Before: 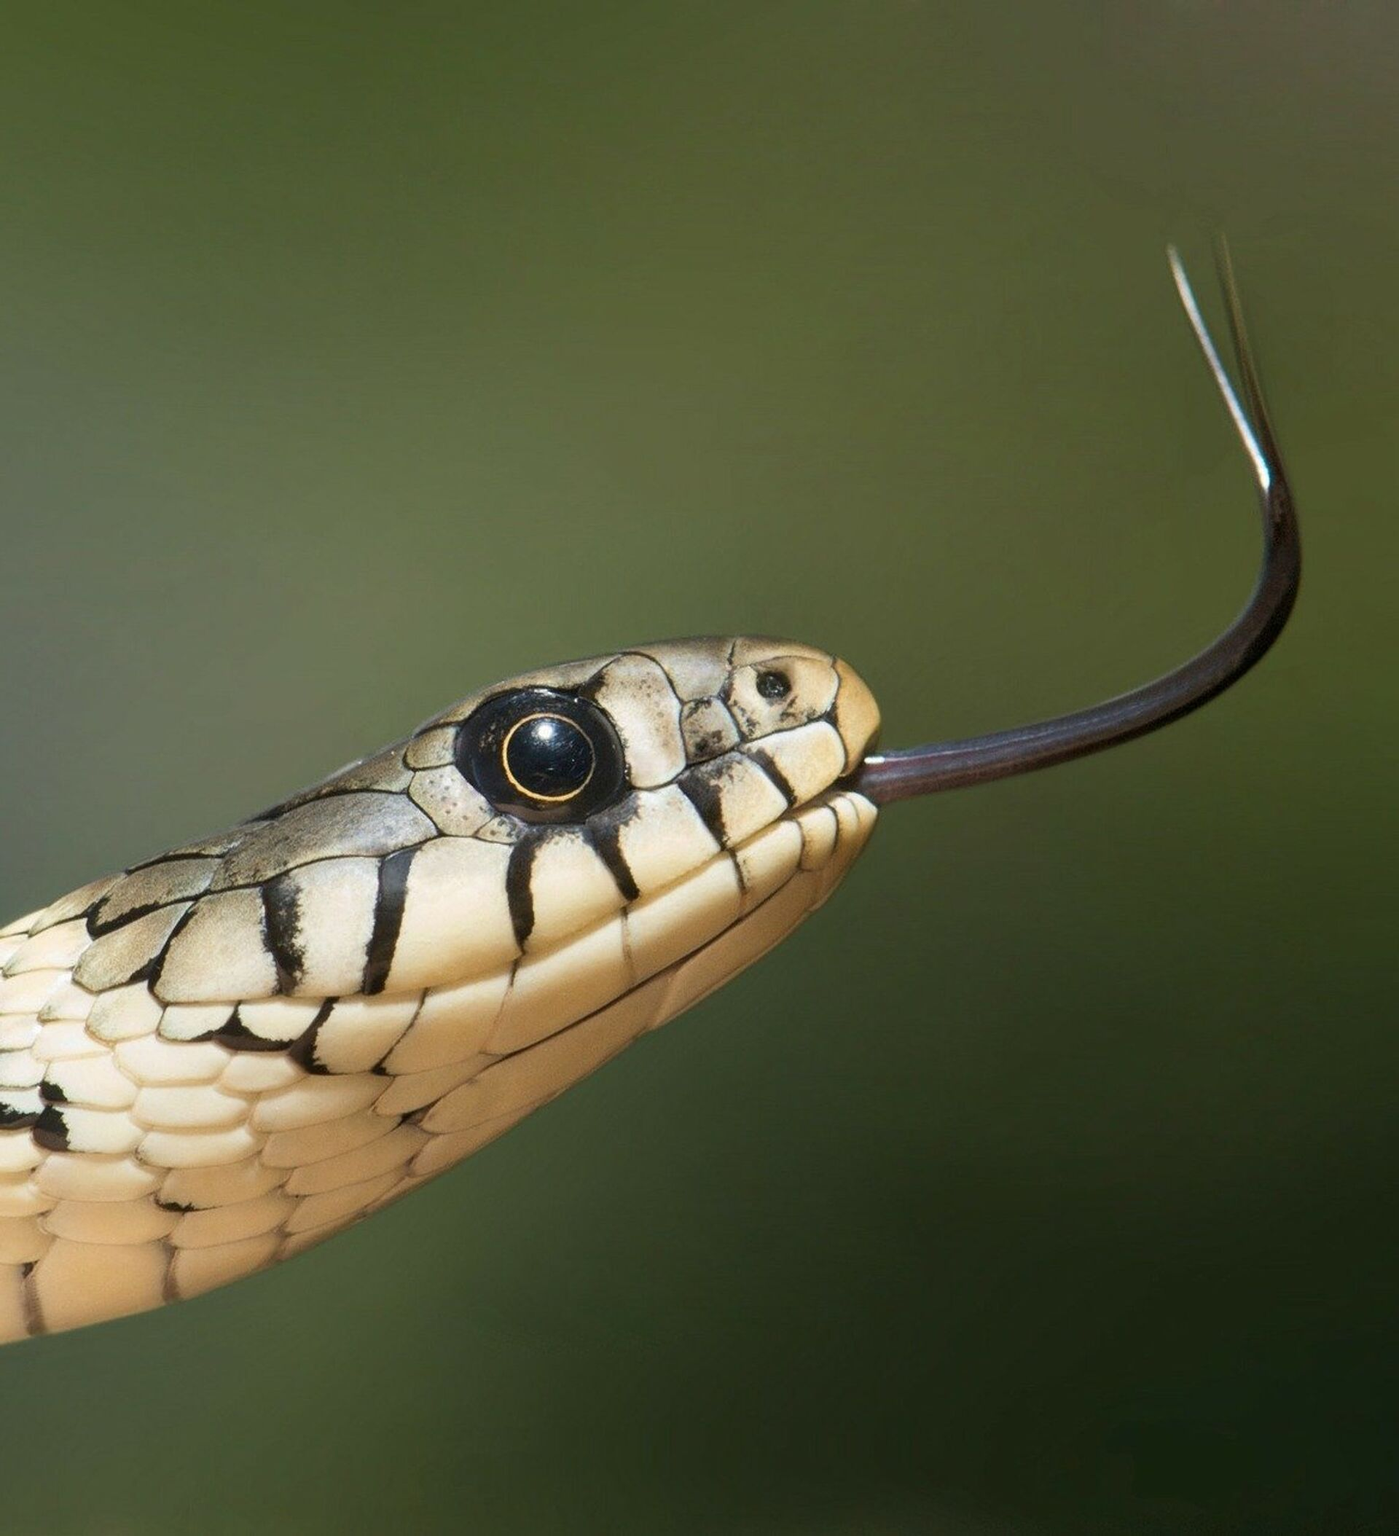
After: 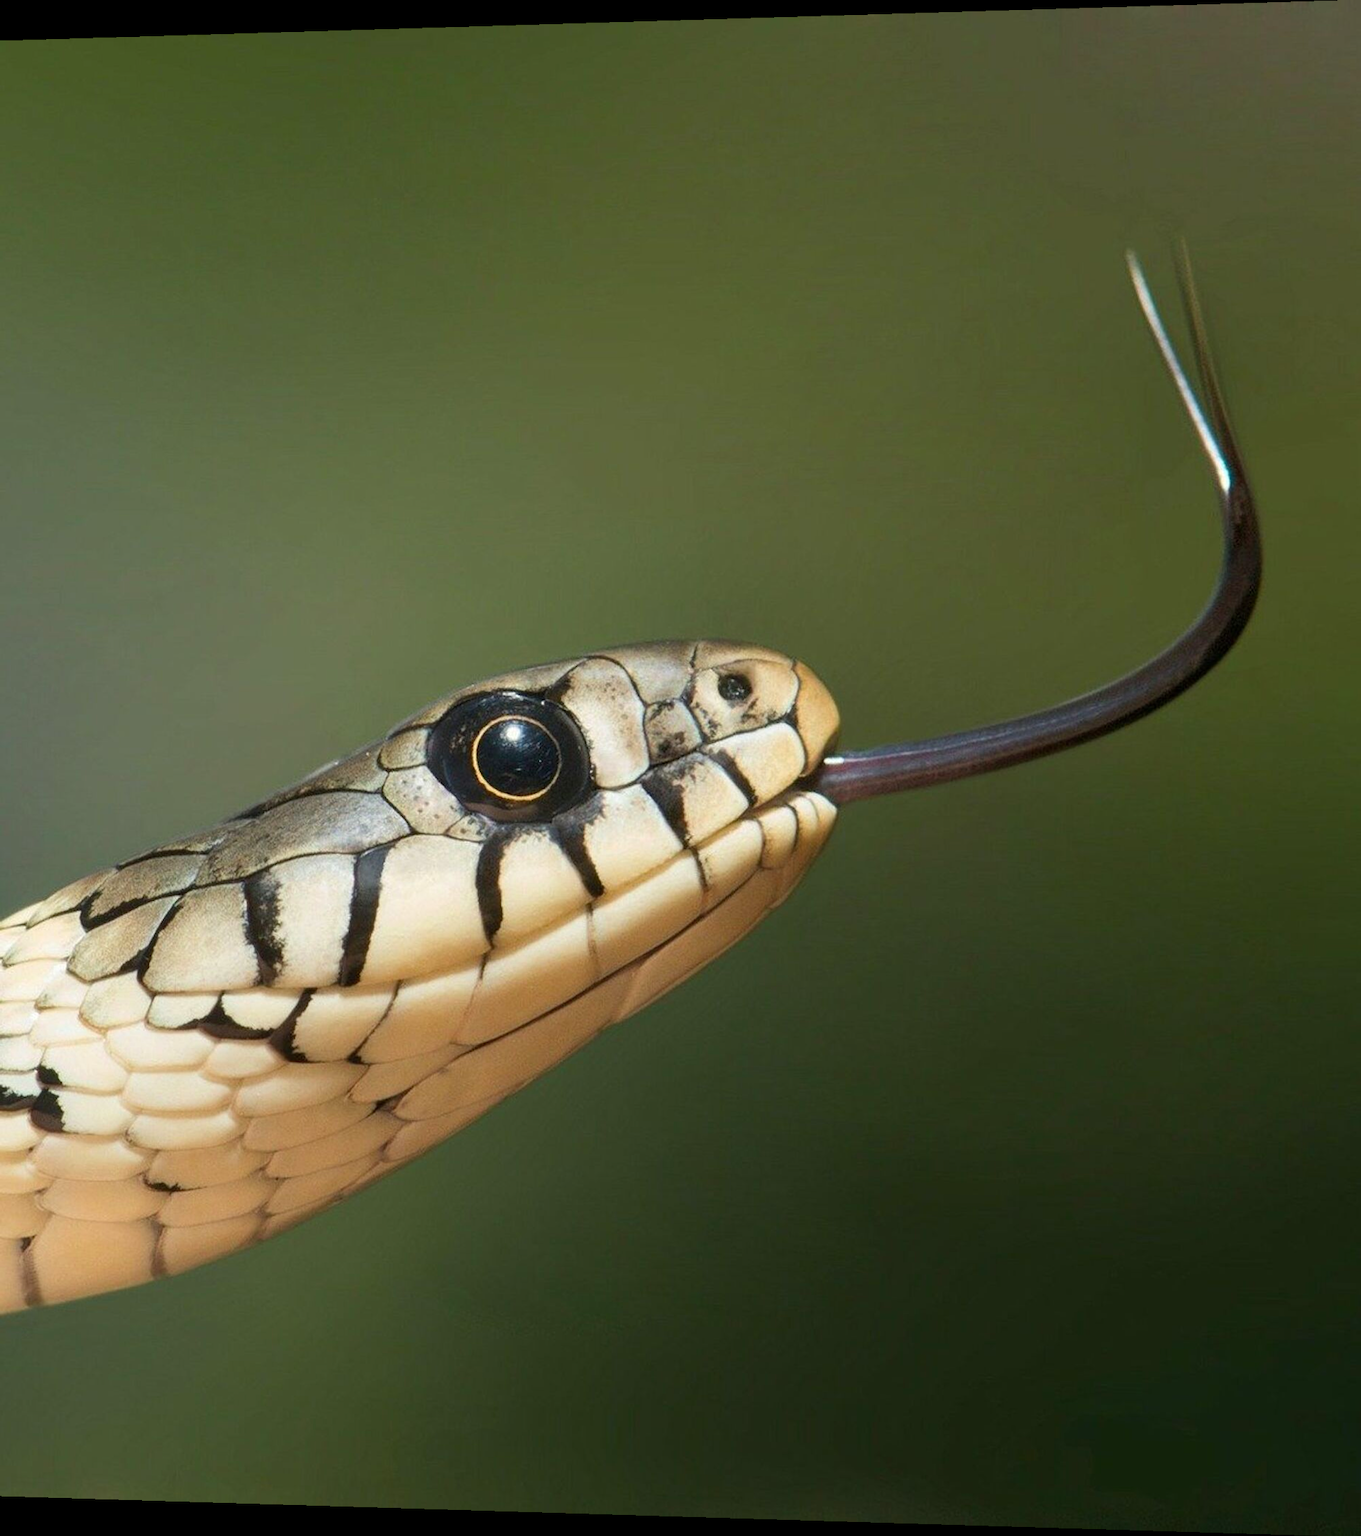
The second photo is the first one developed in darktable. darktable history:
color calibration: output R [0.946, 0.065, -0.013, 0], output G [-0.246, 1.264, -0.017, 0], output B [0.046, -0.098, 1.05, 0], illuminant custom, x 0.344, y 0.359, temperature 5045.54 K
rotate and perspective: lens shift (horizontal) -0.055, automatic cropping off
